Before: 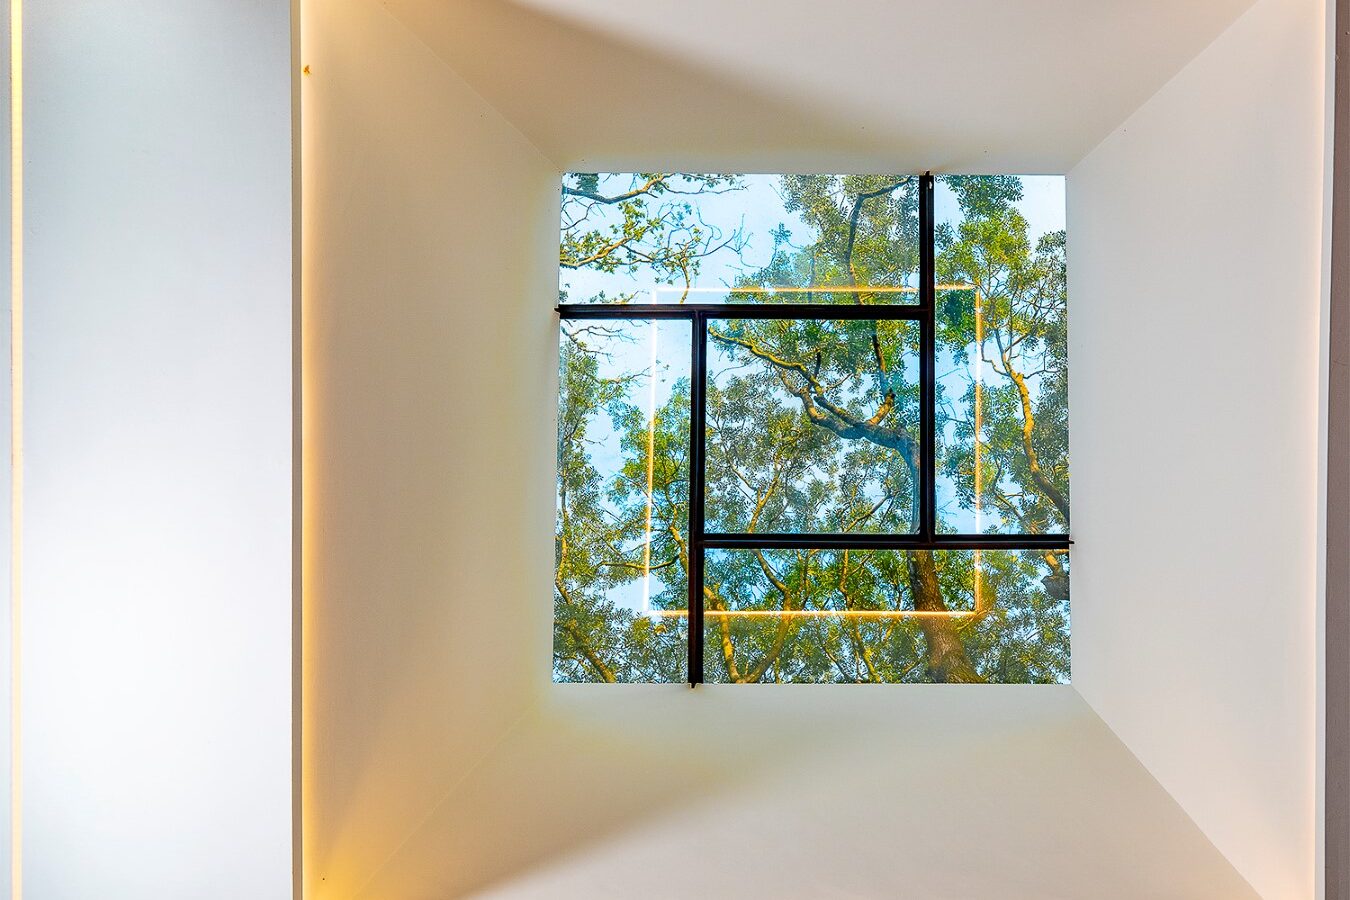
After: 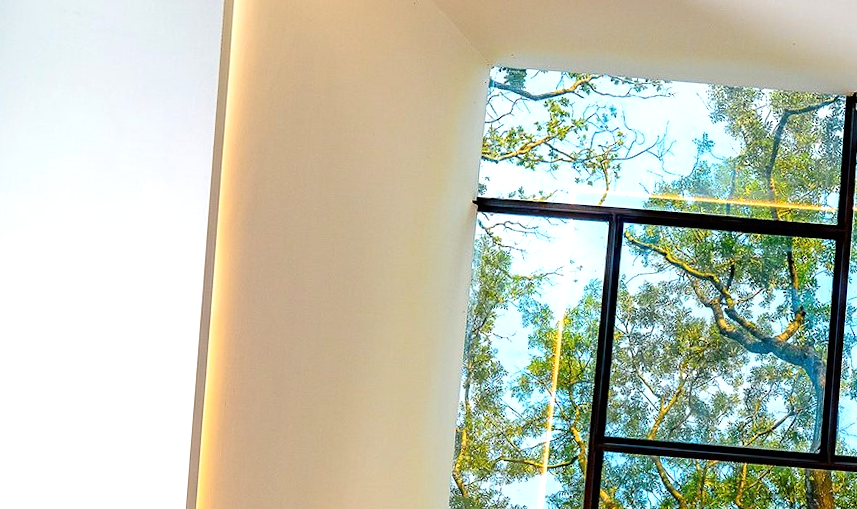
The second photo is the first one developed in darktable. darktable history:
tone equalizer: -8 EV -0.412 EV, -7 EV -0.412 EV, -6 EV -0.3 EV, -5 EV -0.198 EV, -3 EV 0.216 EV, -2 EV 0.358 EV, -1 EV 0.386 EV, +0 EV 0.387 EV
crop and rotate: angle -4.38°, left 2.143%, top 6.657%, right 27.22%, bottom 30.468%
